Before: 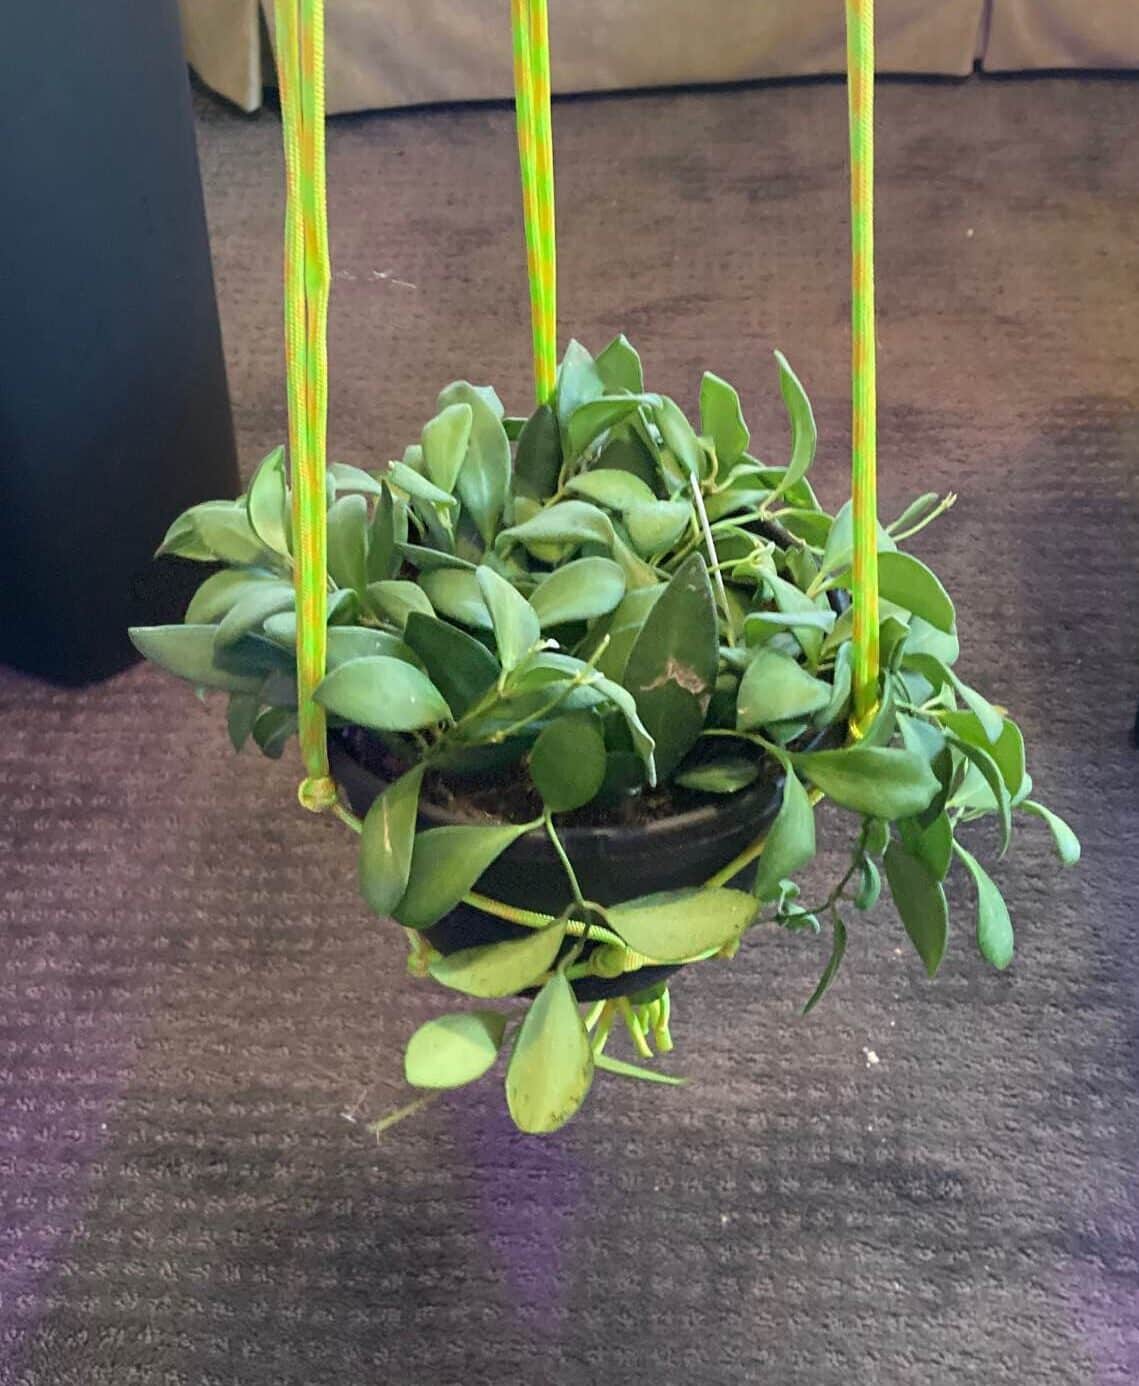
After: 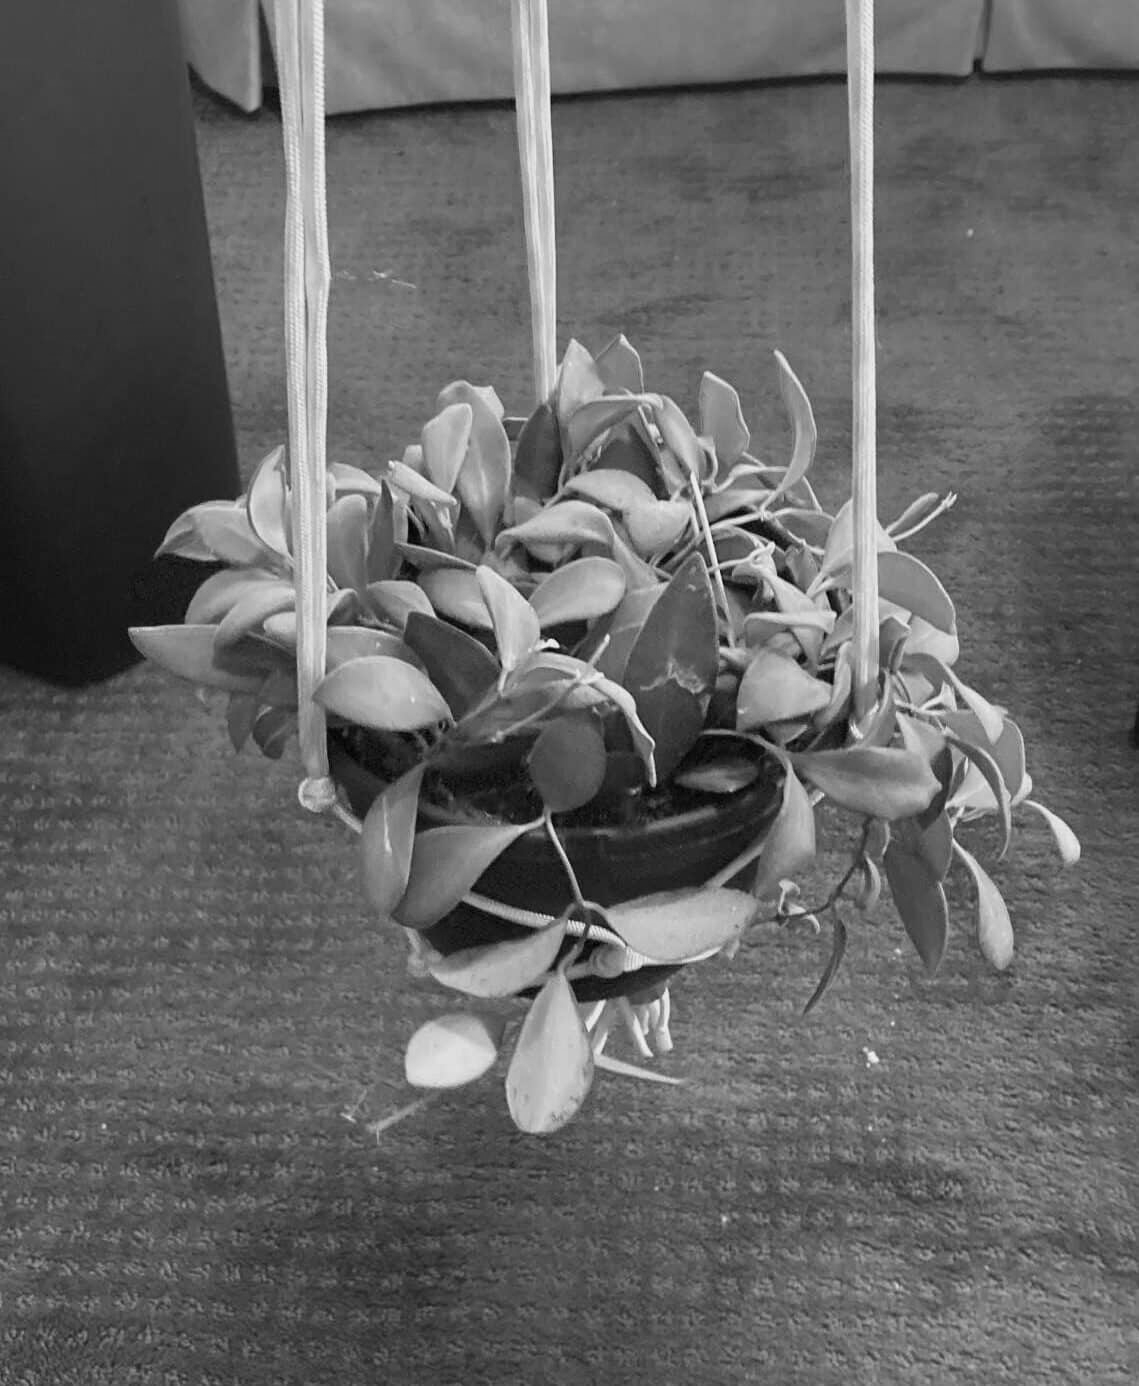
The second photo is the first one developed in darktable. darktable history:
color zones: curves: ch1 [(0, 0.292) (0.001, 0.292) (0.2, 0.264) (0.4, 0.248) (0.6, 0.248) (0.8, 0.264) (0.999, 0.292) (1, 0.292)]
monochrome: a 73.58, b 64.21
